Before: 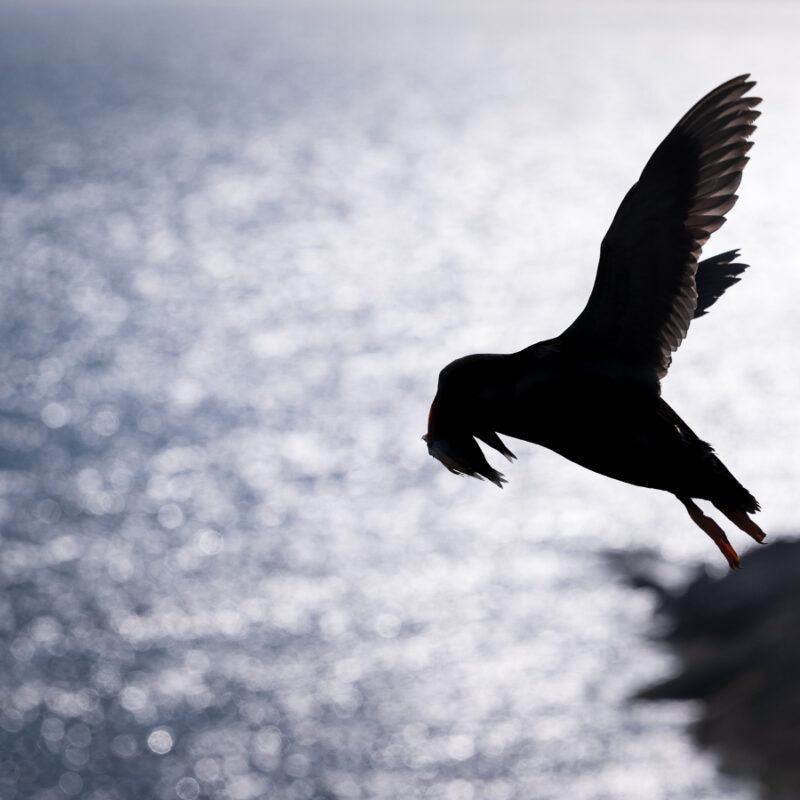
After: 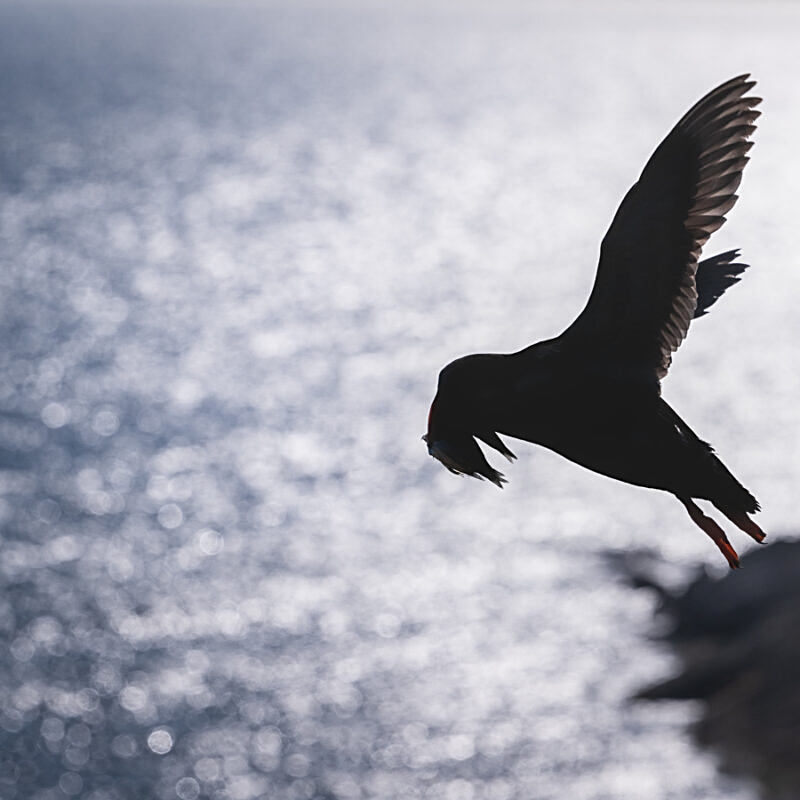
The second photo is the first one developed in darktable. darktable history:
sharpen: on, module defaults
local contrast: detail 110%
